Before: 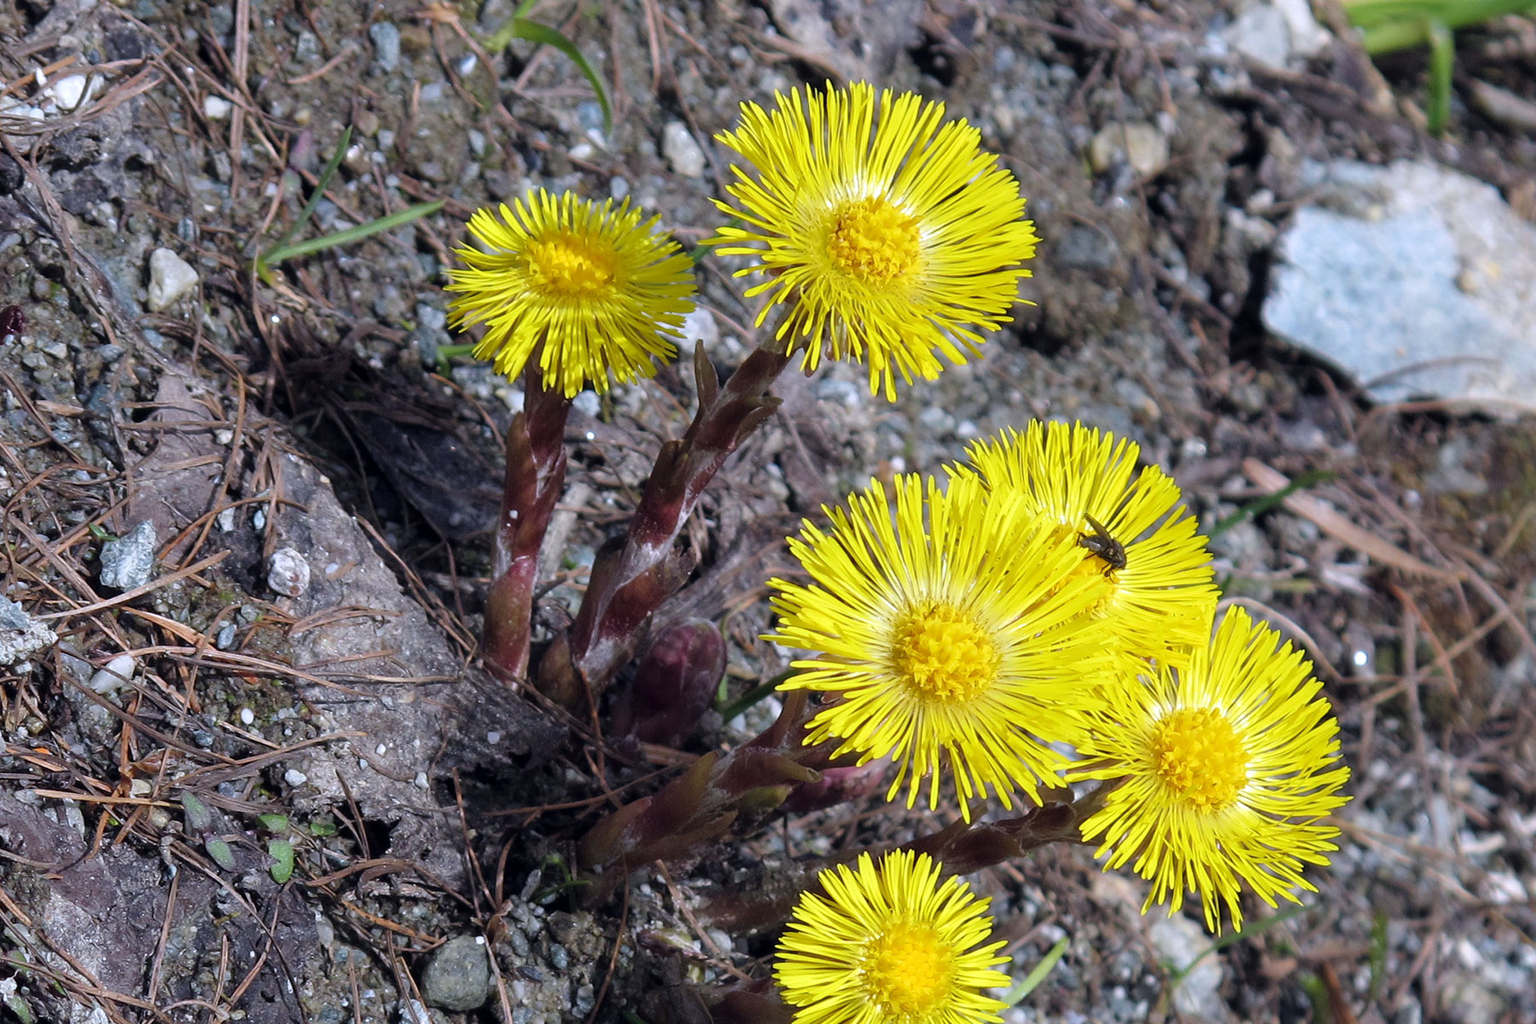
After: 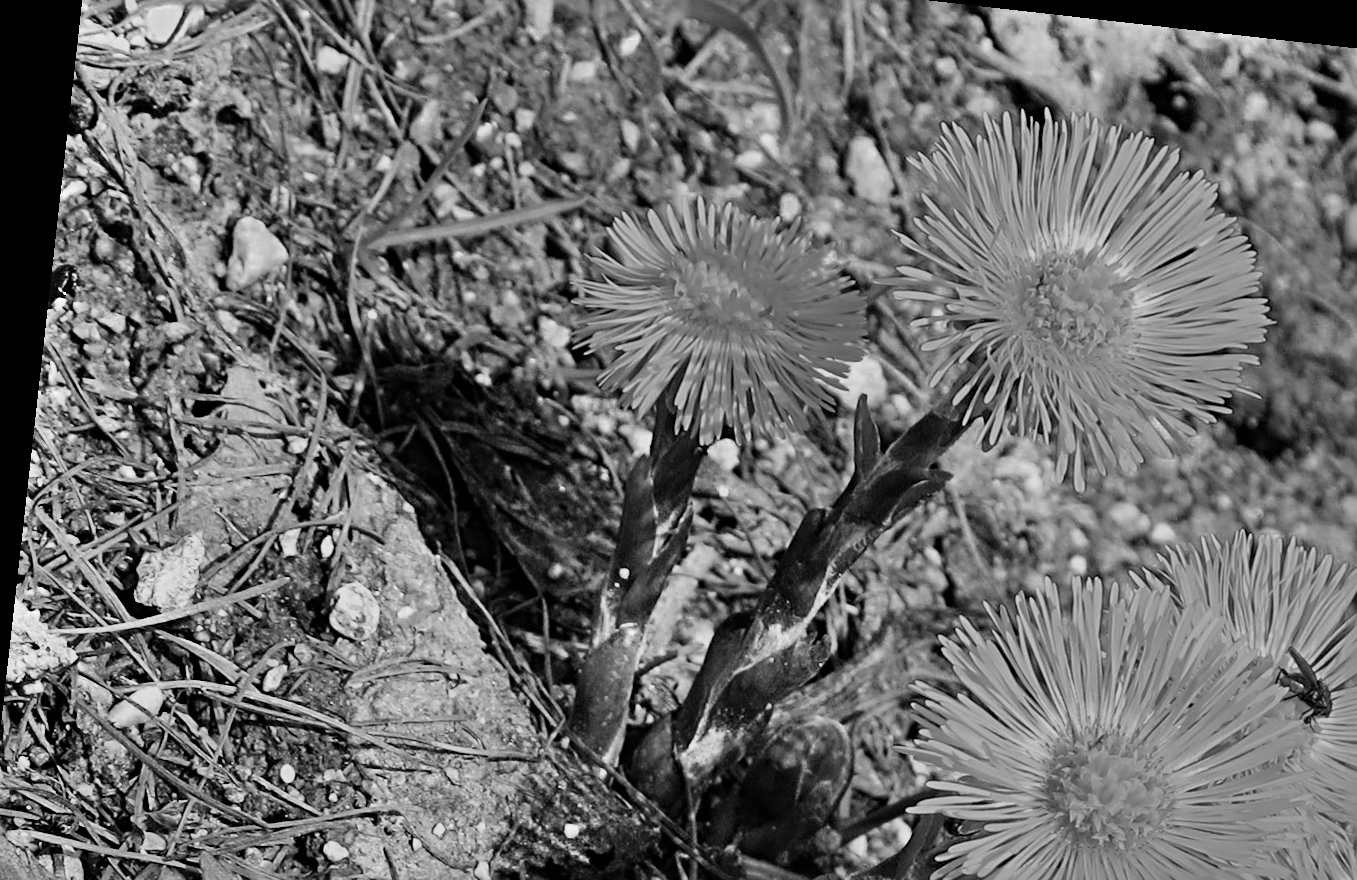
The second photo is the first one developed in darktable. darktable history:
crop and rotate: angle -6.41°, left 2.113%, top 6.662%, right 27.276%, bottom 30.156%
color zones: curves: ch0 [(0, 0.613) (0.01, 0.613) (0.245, 0.448) (0.498, 0.529) (0.642, 0.665) (0.879, 0.777) (0.99, 0.613)]; ch1 [(0, 0) (0.143, 0) (0.286, 0) (0.429, 0) (0.571, 0) (0.714, 0) (0.857, 0)], mix 101.18%
sharpen: radius 4.879
filmic rgb: black relative exposure -8.41 EV, white relative exposure 4.66 EV, threshold 3.03 EV, hardness 3.8, preserve chrominance no, color science v5 (2021), contrast in shadows safe, contrast in highlights safe, enable highlight reconstruction true
shadows and highlights: low approximation 0.01, soften with gaussian
